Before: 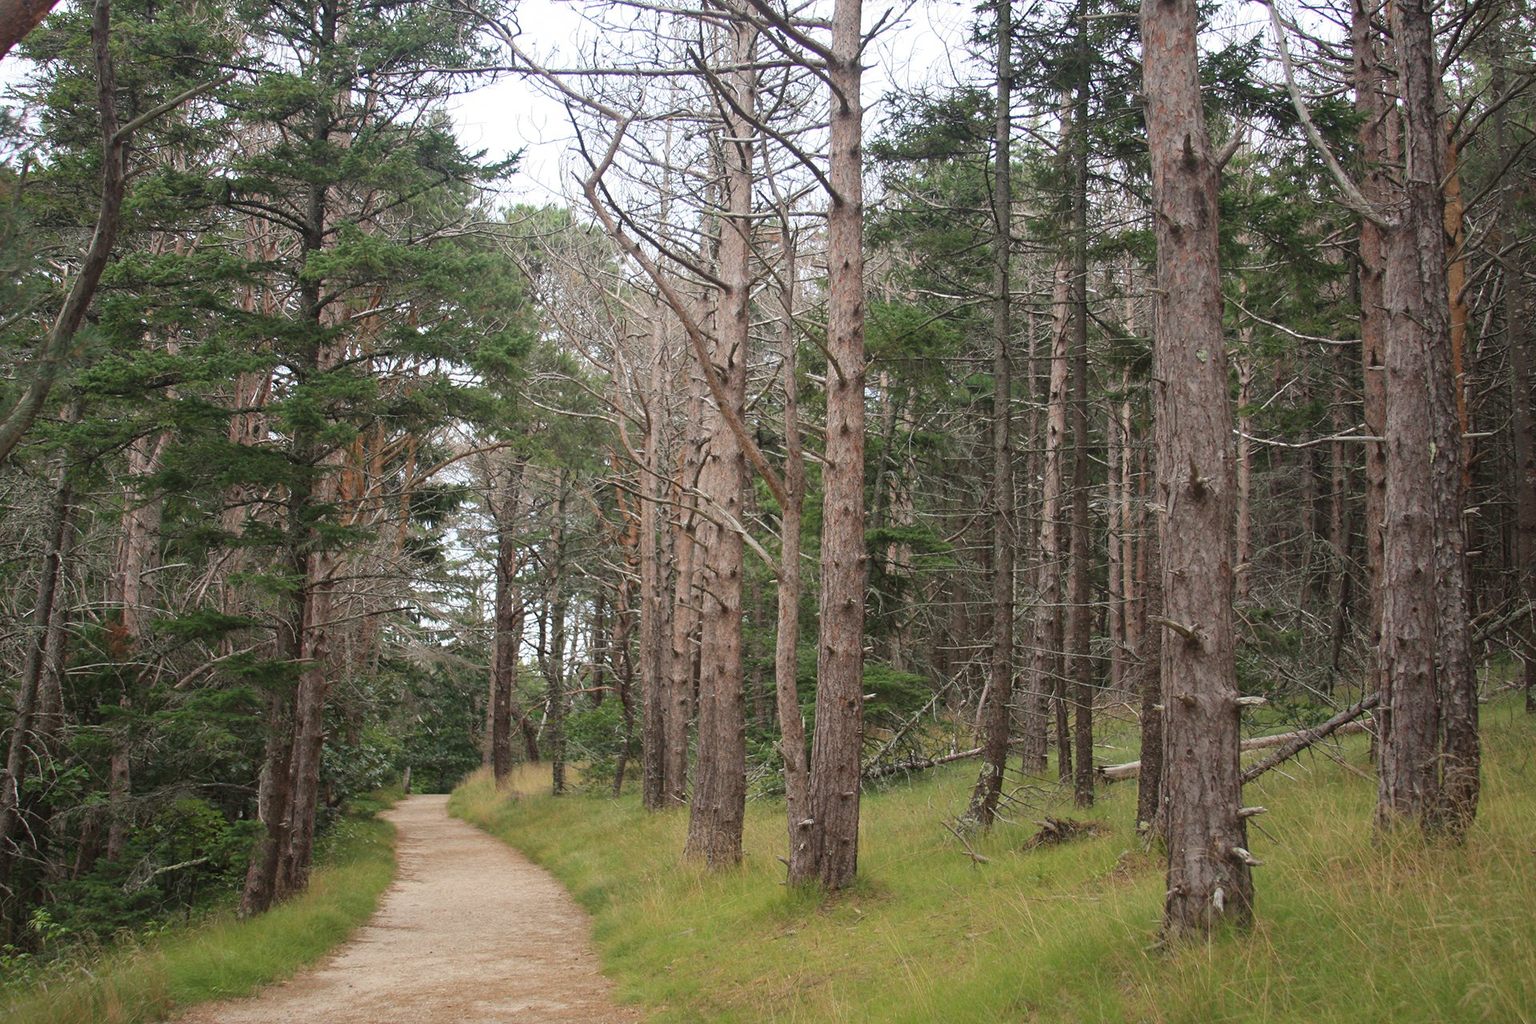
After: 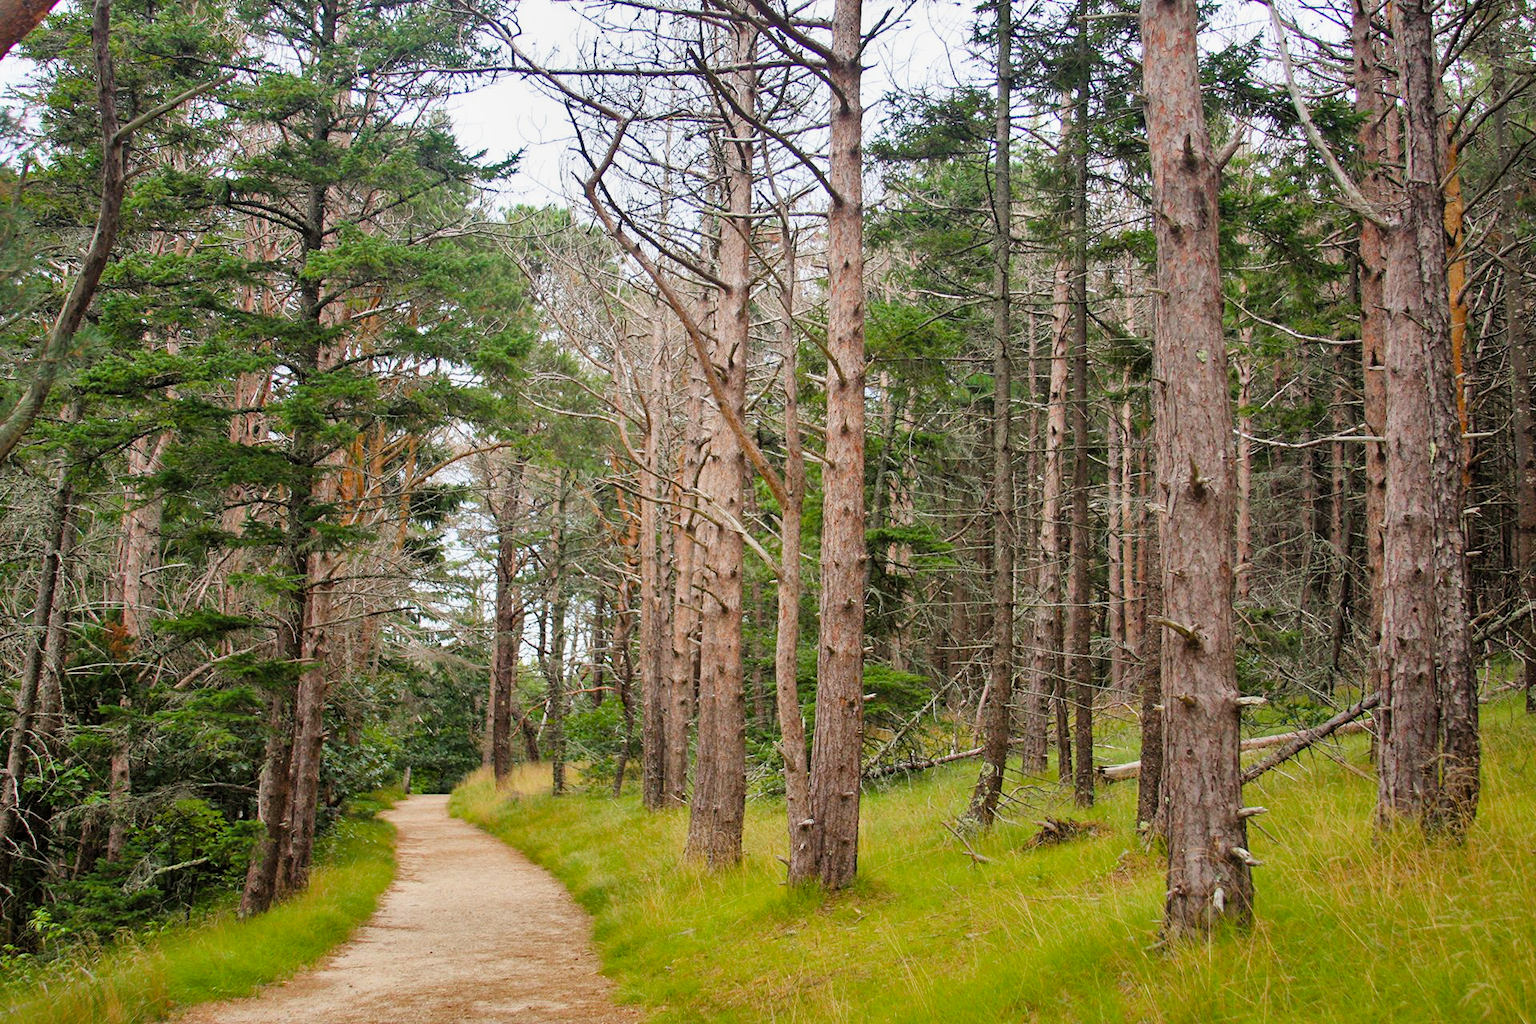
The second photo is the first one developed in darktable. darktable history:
color balance rgb: perceptual saturation grading › global saturation 0.893%, perceptual saturation grading › mid-tones 6.258%, perceptual saturation grading › shadows 71.336%, perceptual brilliance grading › global brilliance 19.579%, global vibrance 20%
filmic rgb: black relative exposure -7.71 EV, white relative exposure 4.38 EV, target black luminance 0%, hardness 3.75, latitude 50.74%, contrast 1.069, highlights saturation mix 8.87%, shadows ↔ highlights balance -0.245%
shadows and highlights: white point adjustment 0.139, highlights -70.6, soften with gaussian
